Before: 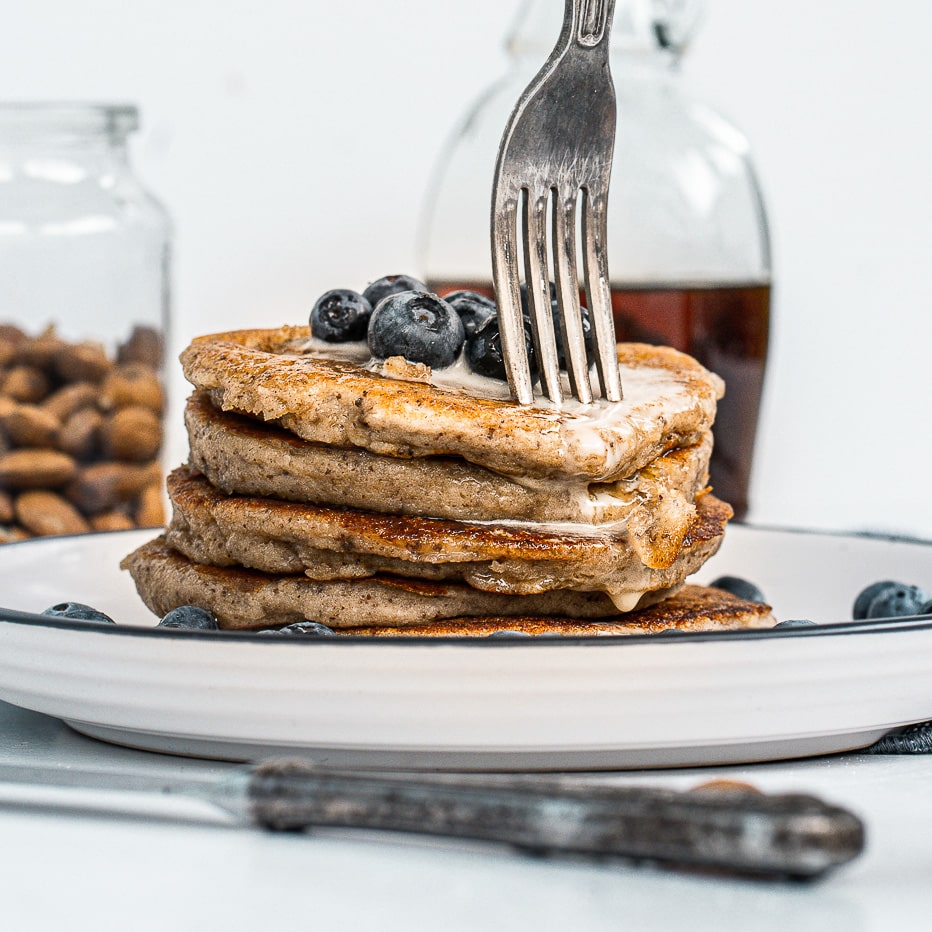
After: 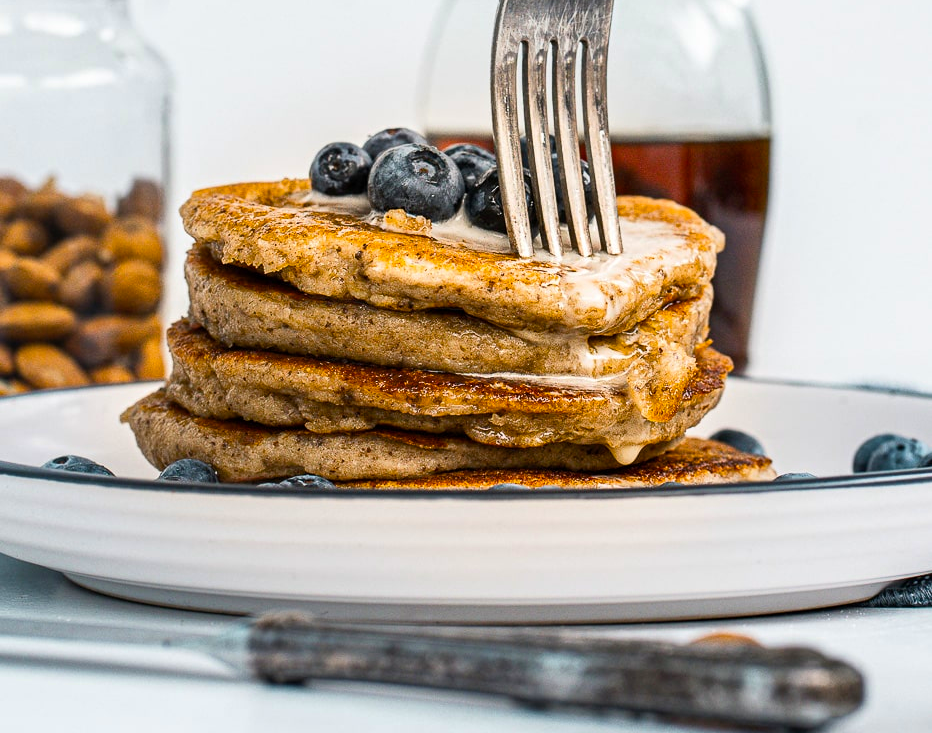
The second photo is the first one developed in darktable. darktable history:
color balance rgb: perceptual saturation grading › global saturation 30%, global vibrance 20%
crop and rotate: top 15.774%, bottom 5.506%
